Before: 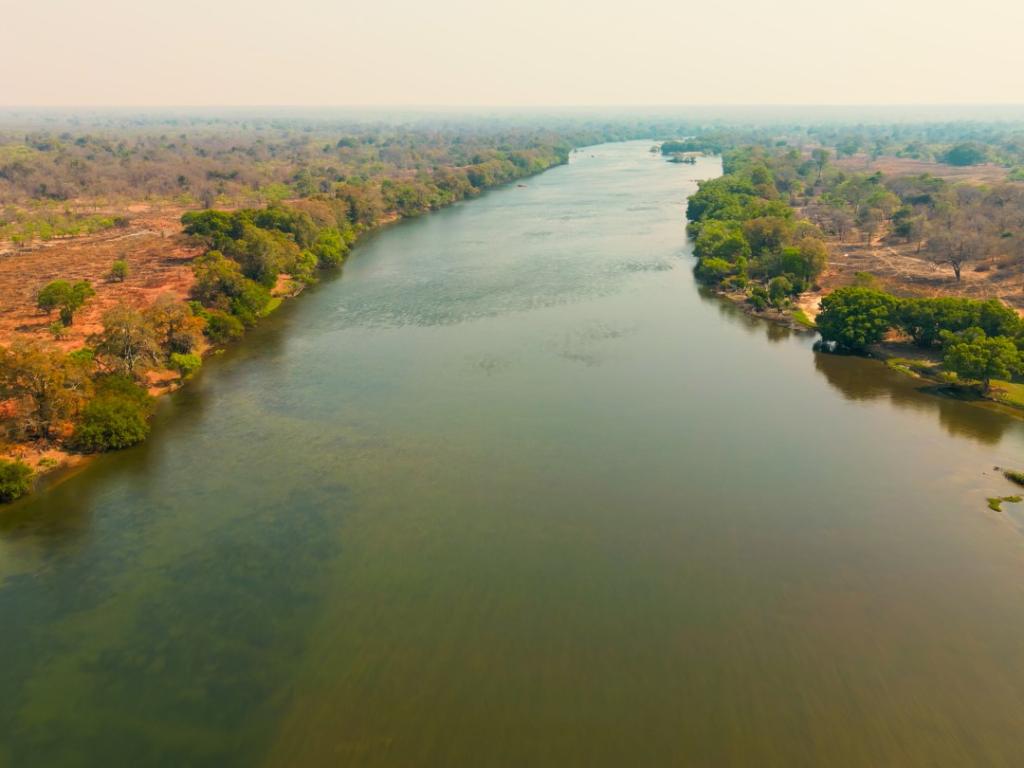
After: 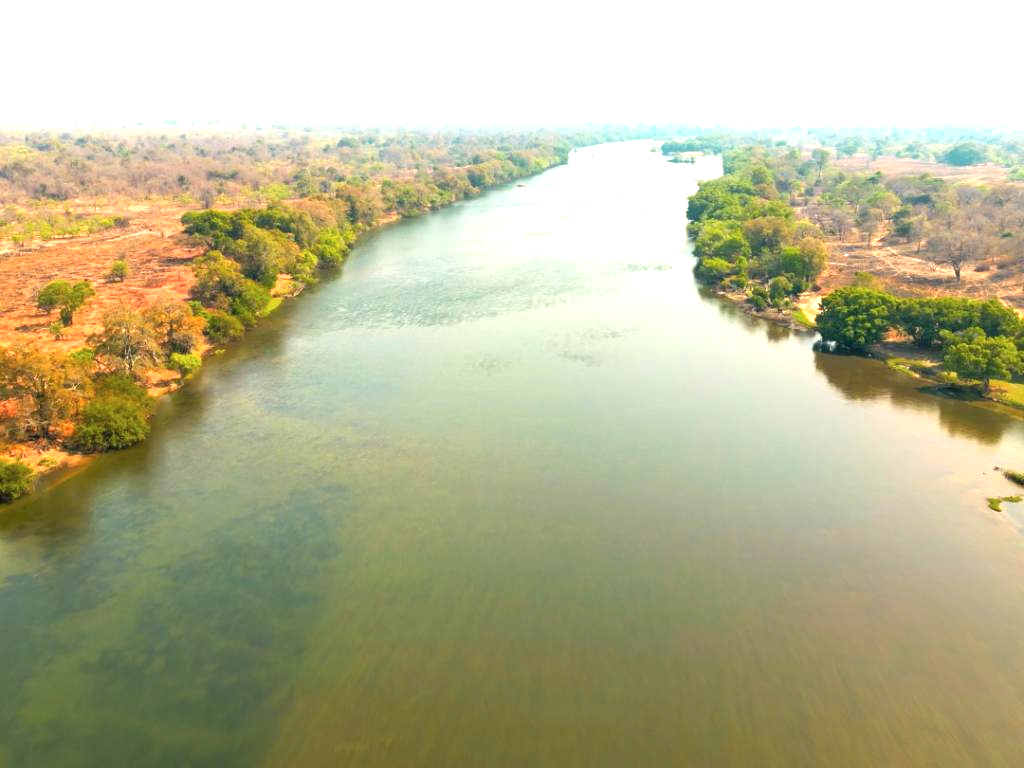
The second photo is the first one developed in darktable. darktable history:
contrast brightness saturation: saturation -0.056
exposure: exposure 1.218 EV, compensate exposure bias true, compensate highlight preservation false
